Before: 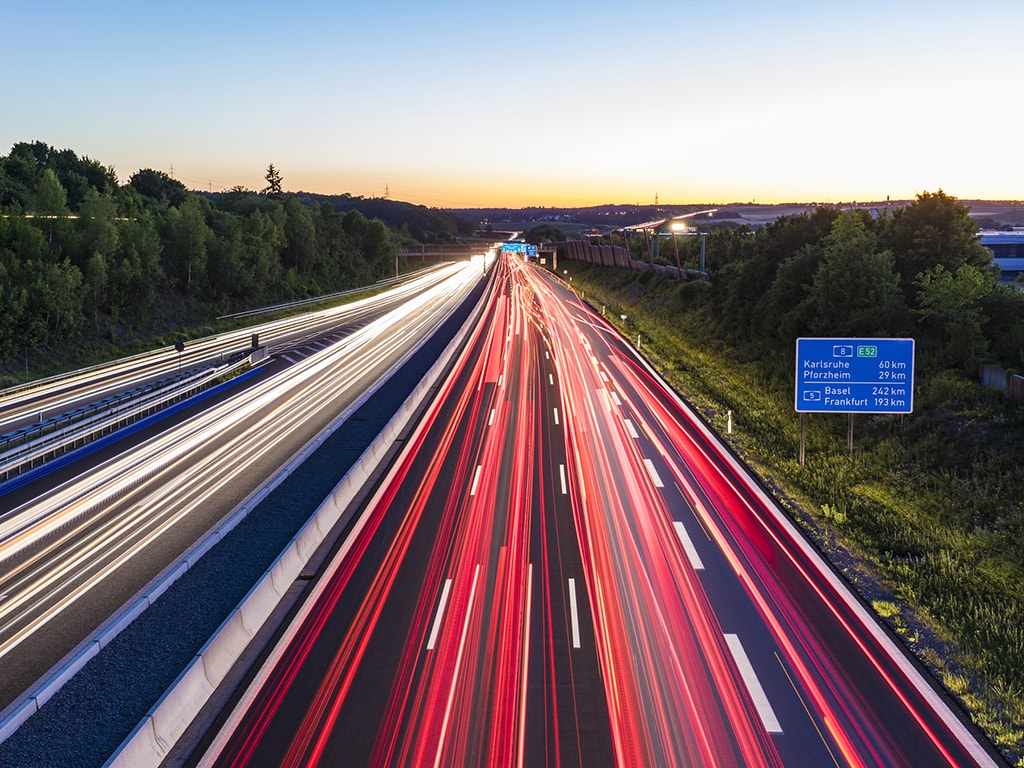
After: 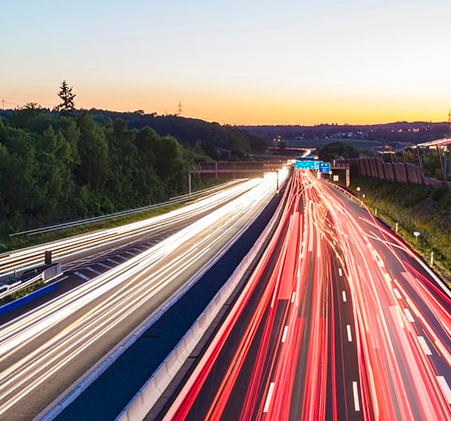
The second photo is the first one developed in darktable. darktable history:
crop: left 20.248%, top 10.86%, right 35.675%, bottom 34.321%
shadows and highlights: shadows 62.66, white point adjustment 0.37, highlights -34.44, compress 83.82%
